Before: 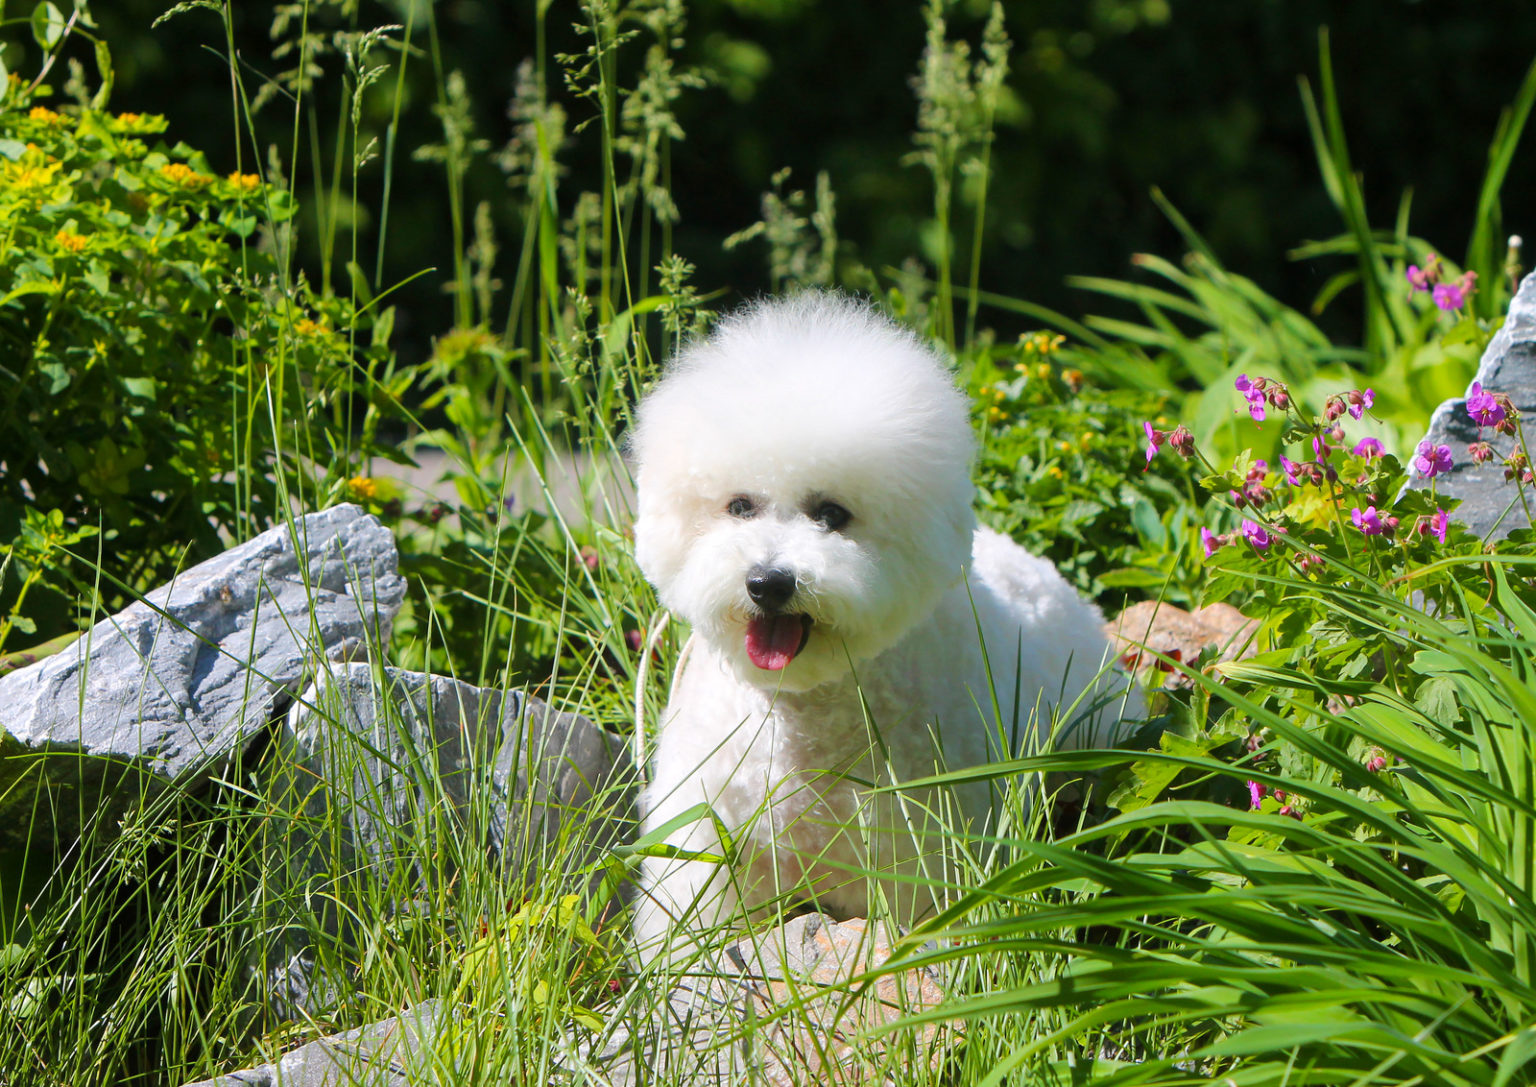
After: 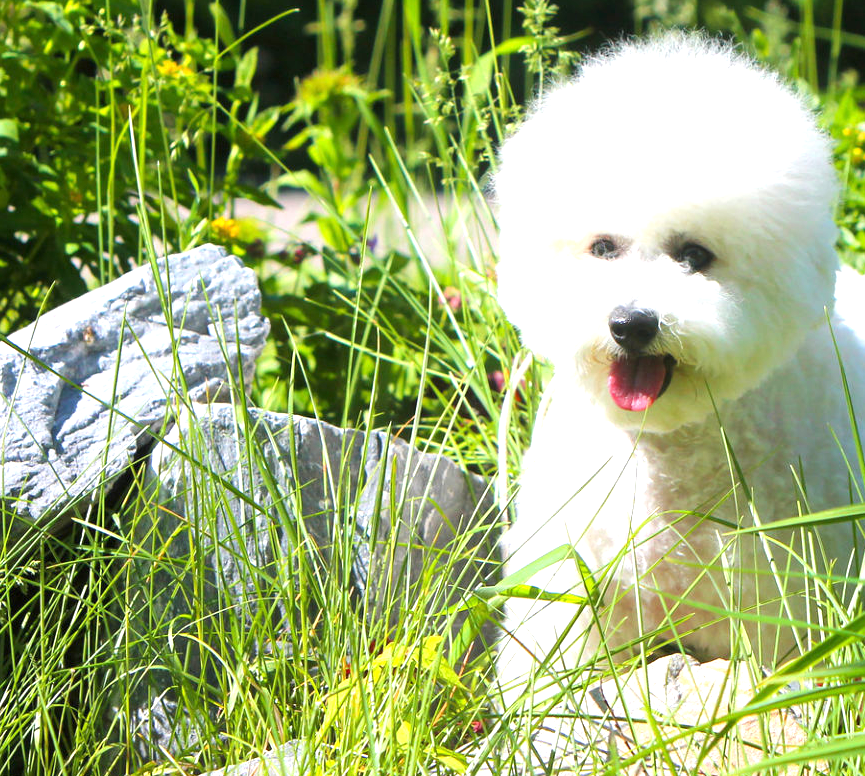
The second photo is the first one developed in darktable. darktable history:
exposure: exposure 0.921 EV, compensate highlight preservation false
crop: left 8.966%, top 23.852%, right 34.699%, bottom 4.703%
